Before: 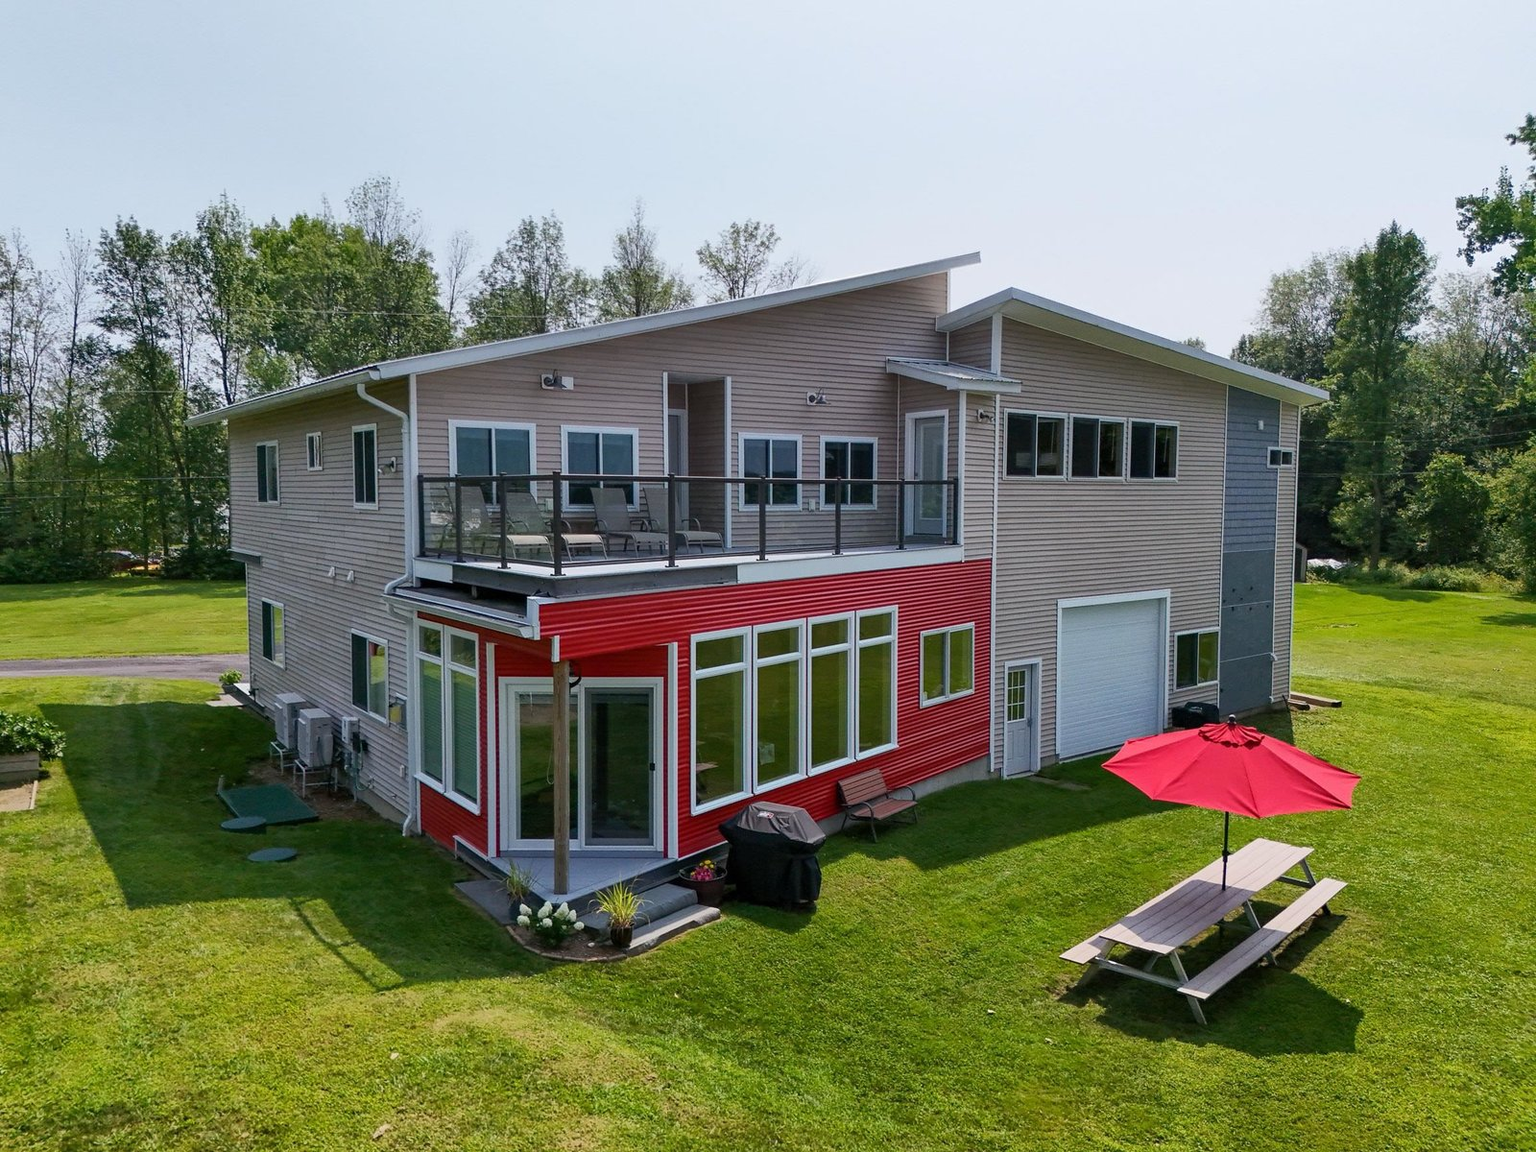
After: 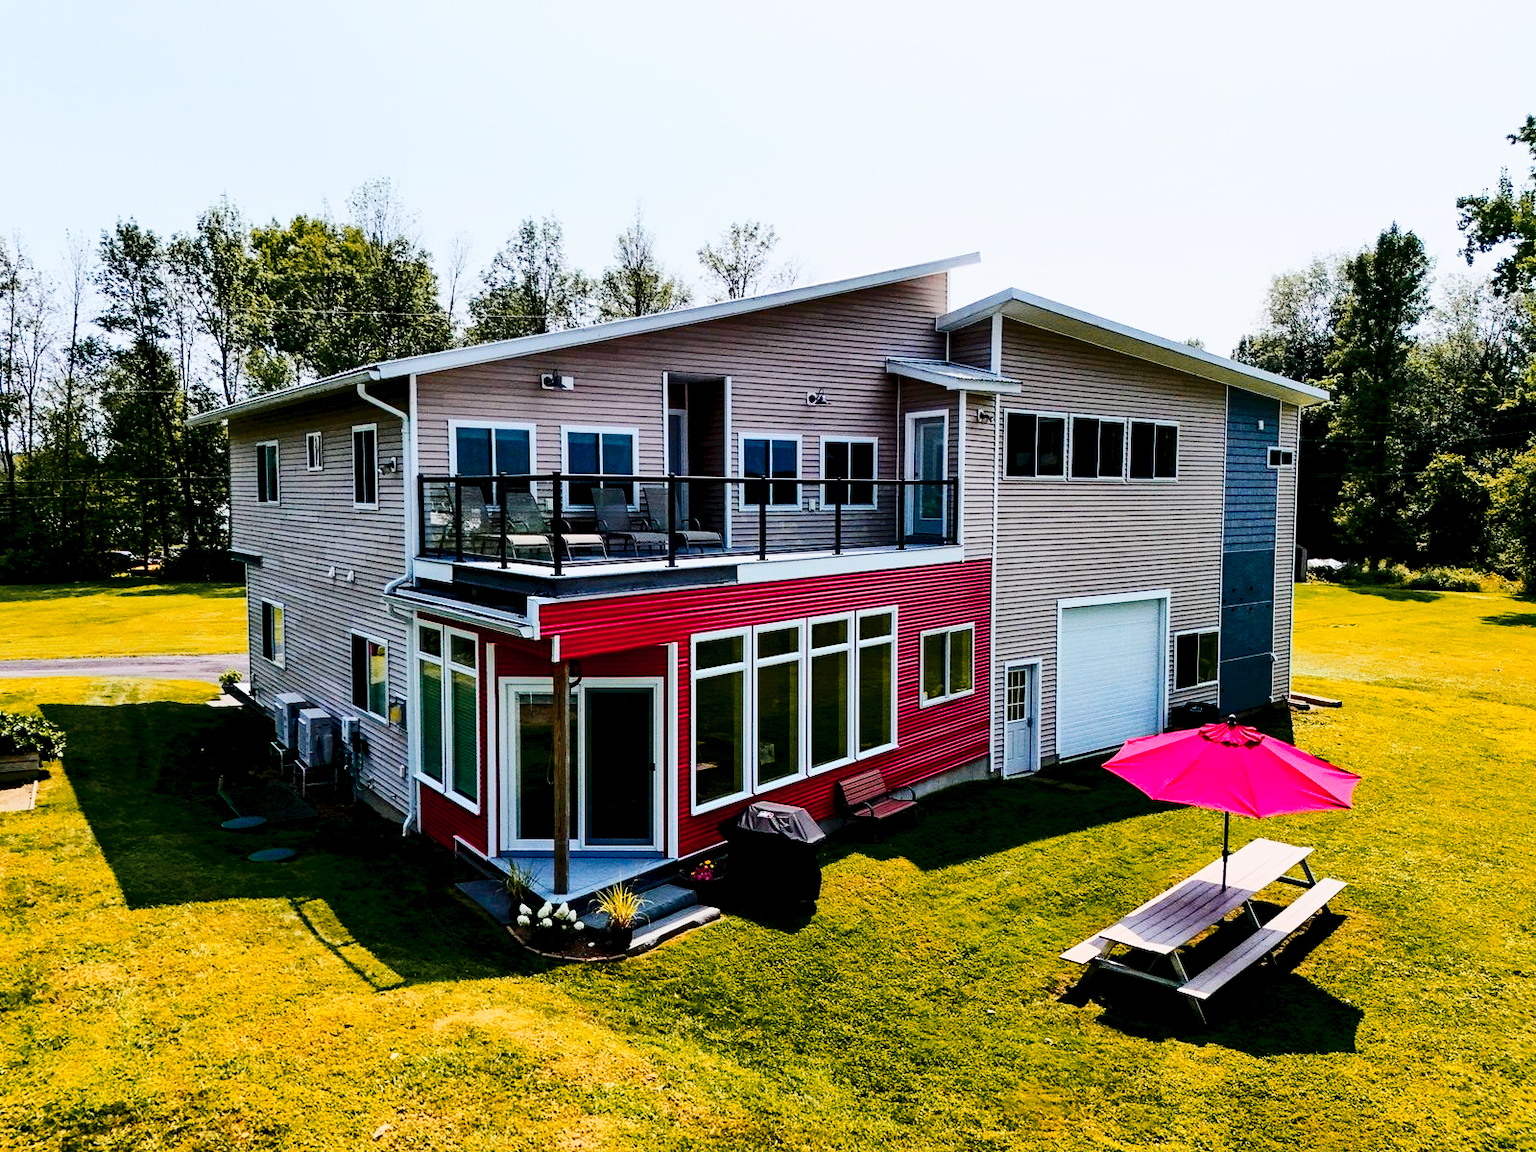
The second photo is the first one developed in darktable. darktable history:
exposure: black level correction 0.03, exposure -0.075 EV, compensate highlight preservation false
base curve: curves: ch0 [(0, 0) (0.036, 0.025) (0.121, 0.166) (0.206, 0.329) (0.605, 0.79) (1, 1)], preserve colors none
color zones: curves: ch1 [(0.263, 0.53) (0.376, 0.287) (0.487, 0.512) (0.748, 0.547) (1, 0.513)]; ch2 [(0.262, 0.45) (0.751, 0.477)]
tone curve: curves: ch0 [(0, 0) (0.003, 0.005) (0.011, 0.013) (0.025, 0.027) (0.044, 0.044) (0.069, 0.06) (0.1, 0.081) (0.136, 0.114) (0.177, 0.16) (0.224, 0.211) (0.277, 0.277) (0.335, 0.354) (0.399, 0.435) (0.468, 0.538) (0.543, 0.626) (0.623, 0.708) (0.709, 0.789) (0.801, 0.867) (0.898, 0.935) (1, 1)], color space Lab, independent channels, preserve colors none
contrast brightness saturation: contrast 0.098, brightness 0.017, saturation 0.015
